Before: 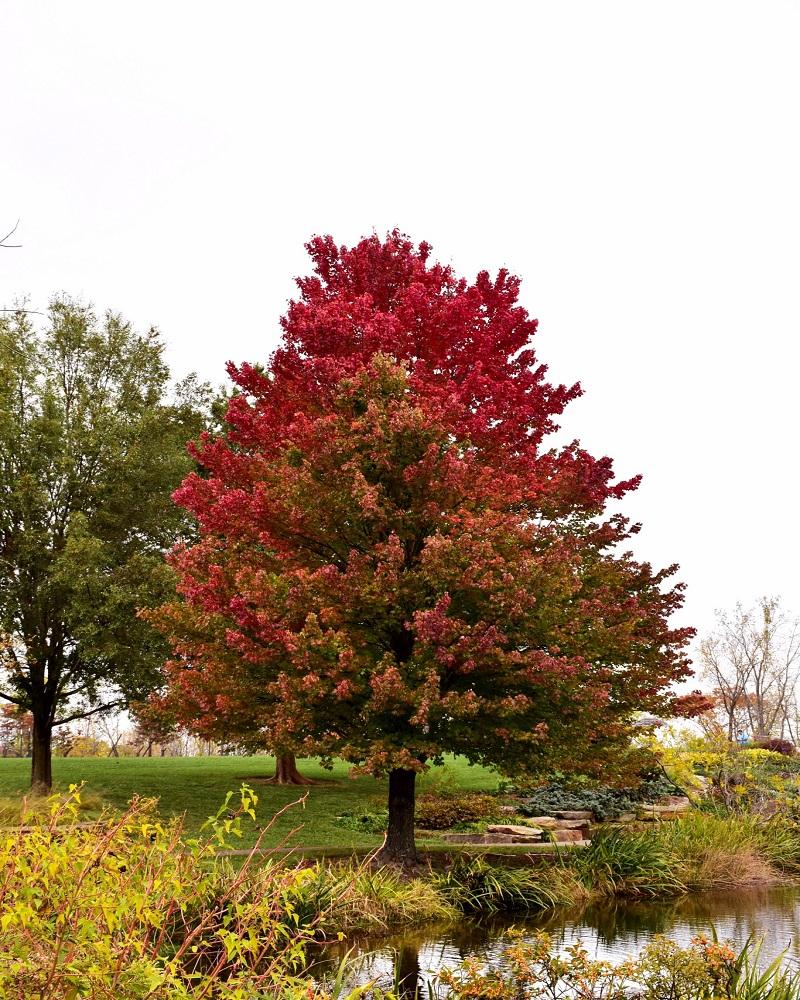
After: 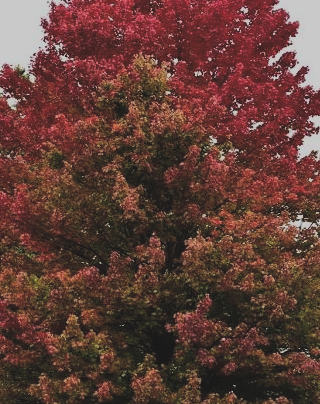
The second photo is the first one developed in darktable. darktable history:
crop: left 29.973%, top 29.861%, right 29.975%, bottom 29.422%
filmic rgb: middle gray luminance 29.03%, black relative exposure -10.23 EV, white relative exposure 5.47 EV, target black luminance 0%, hardness 3.95, latitude 1.45%, contrast 1.13, highlights saturation mix 4.07%, shadows ↔ highlights balance 15.54%
exposure: black level correction -0.036, exposure -0.497 EV, compensate highlight preservation false
